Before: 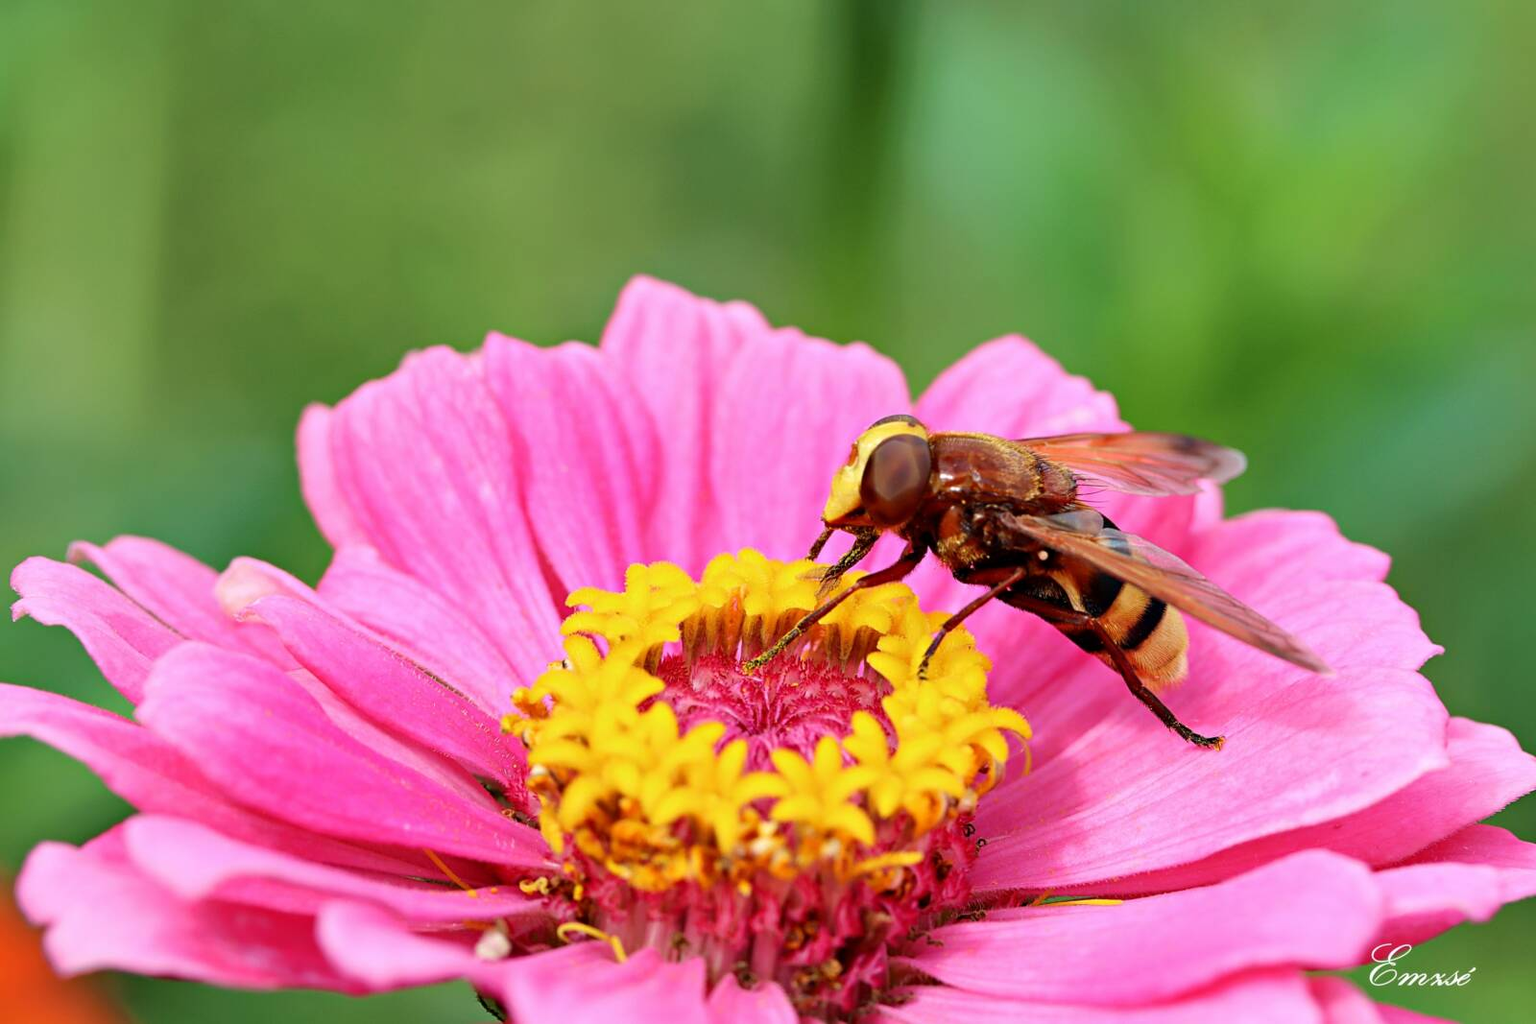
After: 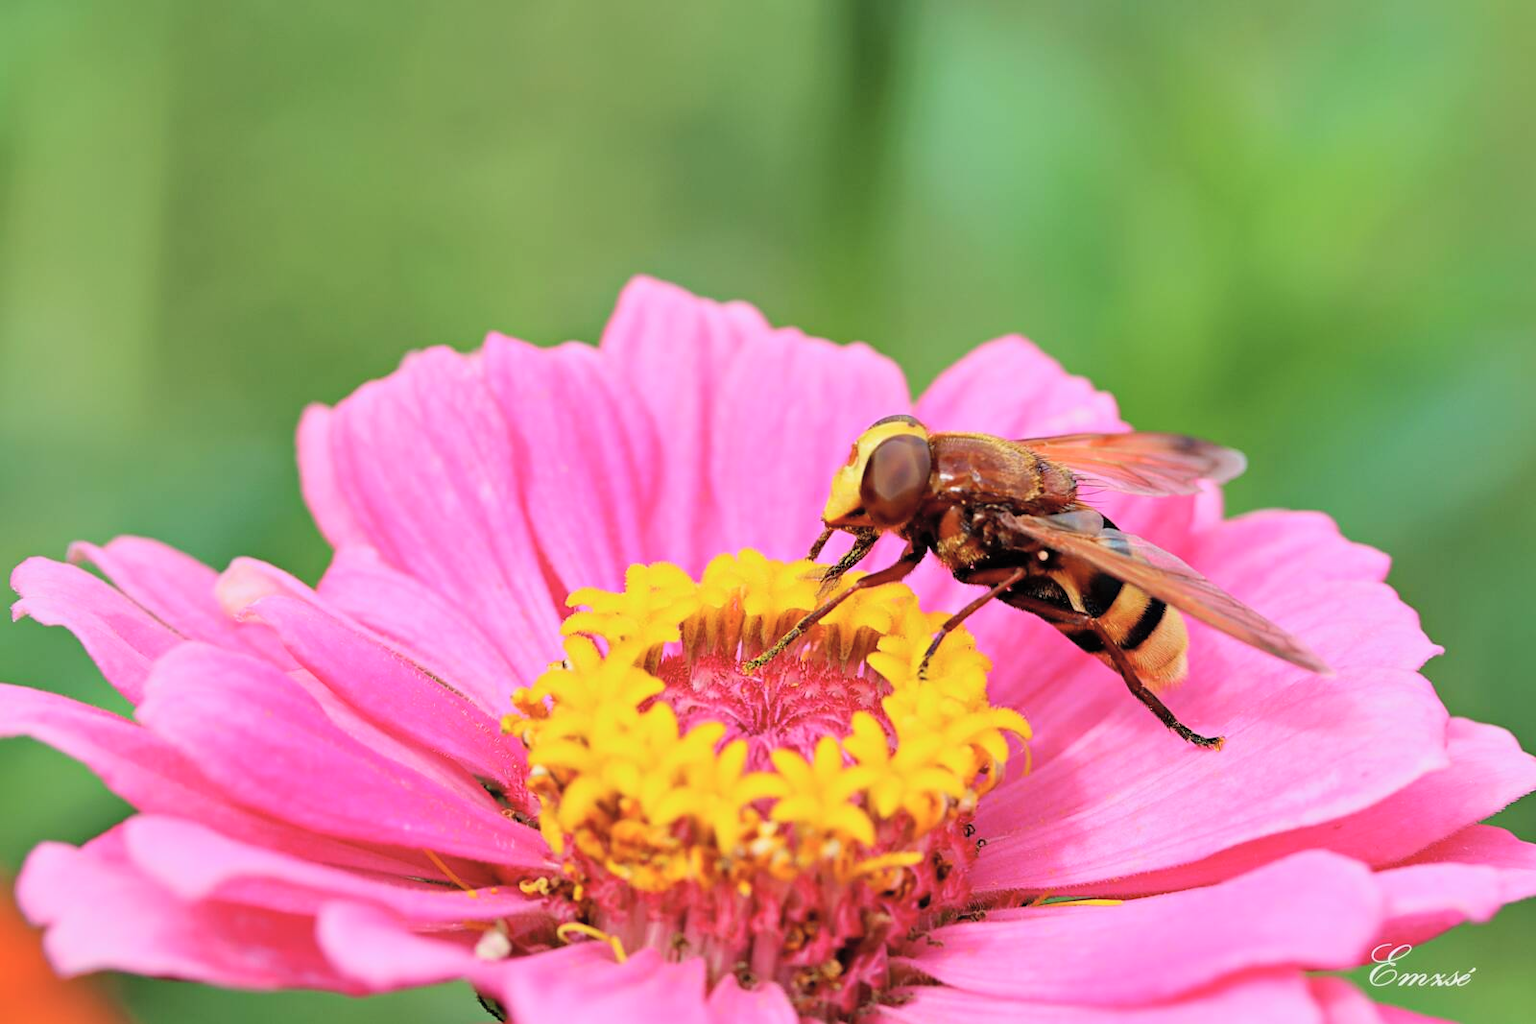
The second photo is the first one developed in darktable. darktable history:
exposure: exposure -0.021 EV, compensate highlight preservation false
color balance rgb: perceptual saturation grading › global saturation -1%
contrast brightness saturation: brightness 0.15
filmic rgb: black relative exposure -11.35 EV, white relative exposure 3.22 EV, hardness 6.76, color science v6 (2022)
tone equalizer: on, module defaults
